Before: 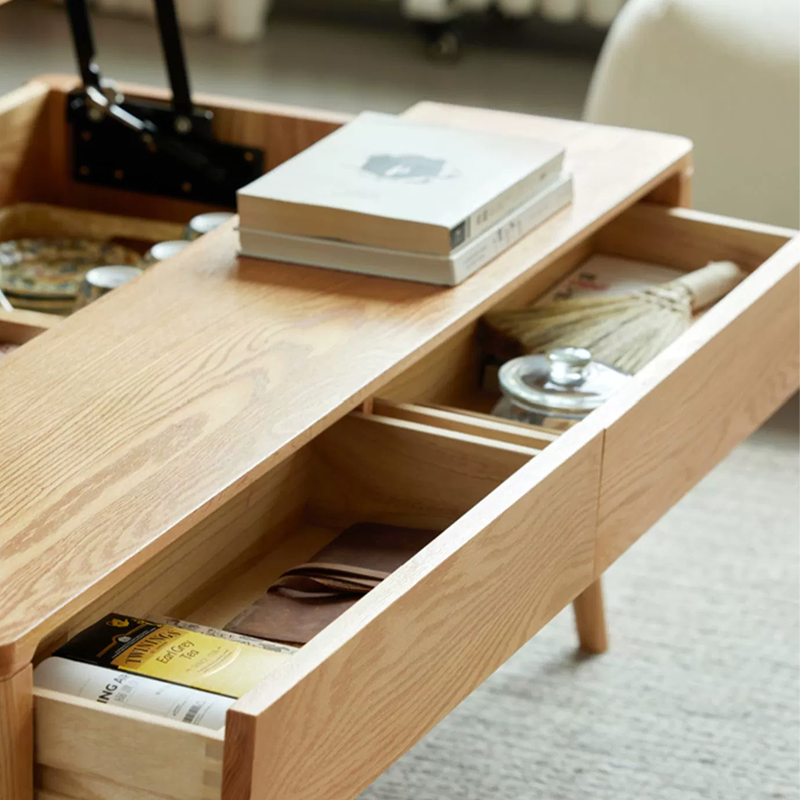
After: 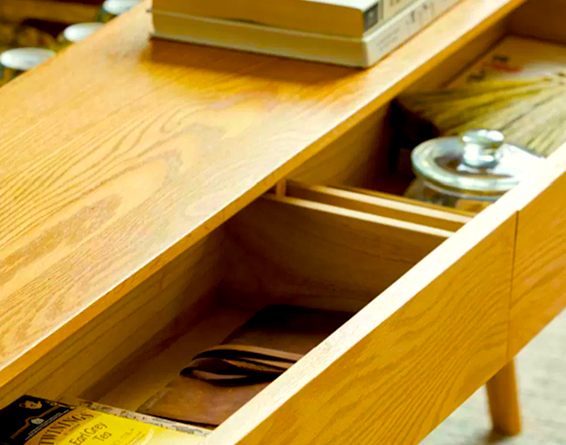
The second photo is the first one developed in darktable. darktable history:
crop: left 10.971%, top 27.368%, right 18.262%, bottom 16.952%
haze removal: compatibility mode true, adaptive false
color balance rgb: power › chroma 0.654%, power › hue 60°, highlights gain › chroma 2.053%, highlights gain › hue 74.13°, linear chroma grading › global chroma 49.866%, perceptual saturation grading › global saturation 19.429%, global vibrance 27.246%
exposure: black level correction 0.007, exposure 0.091 EV, compensate highlight preservation false
